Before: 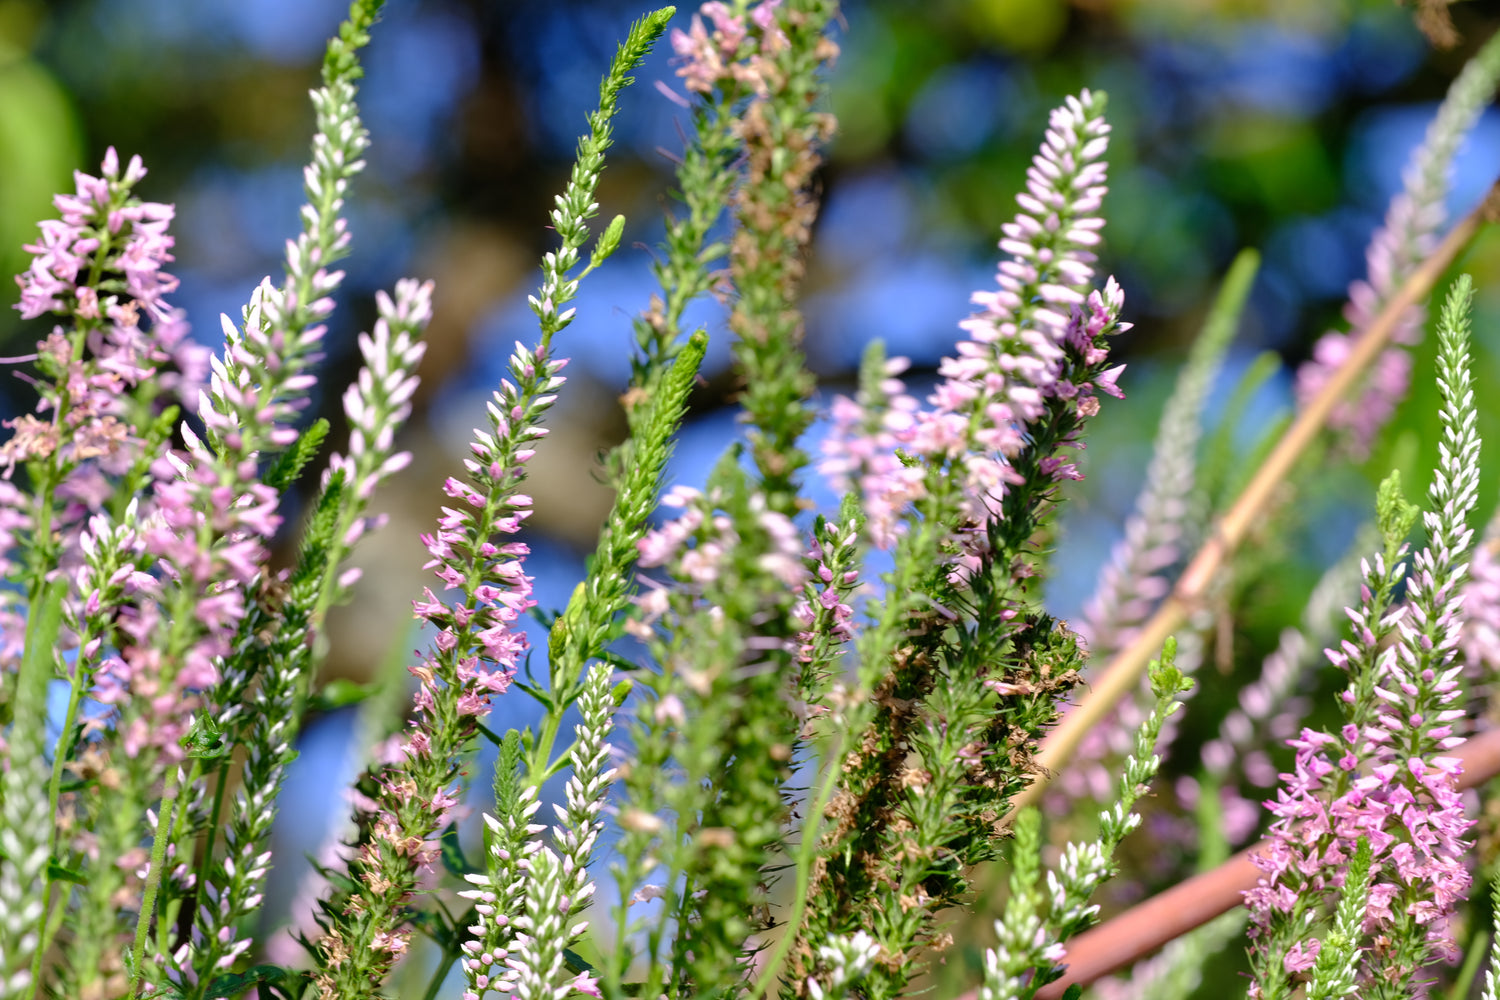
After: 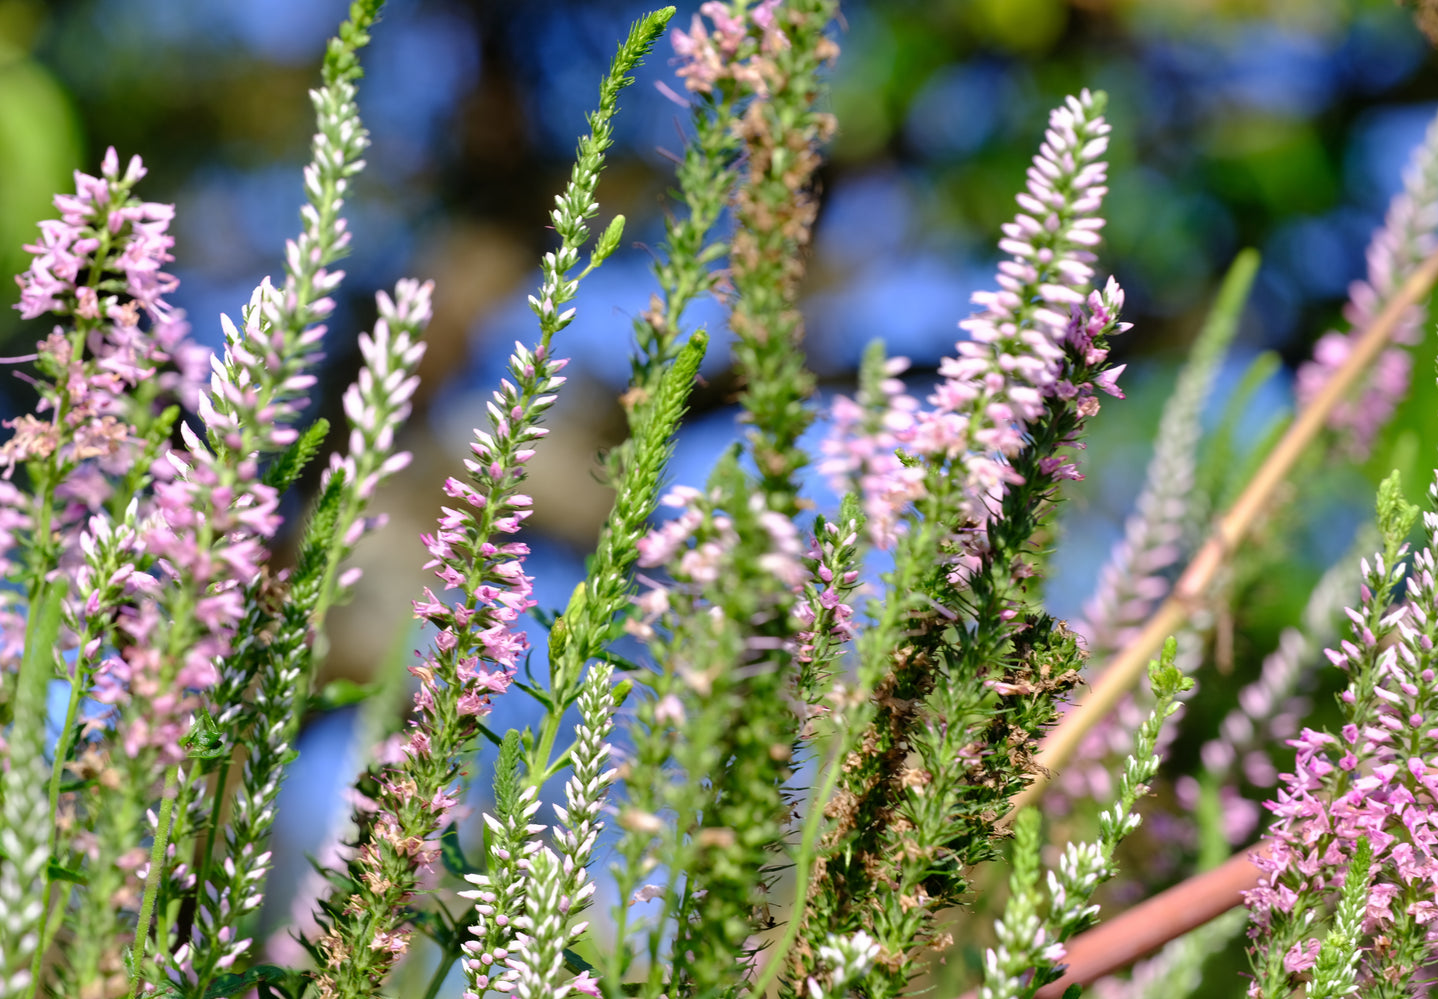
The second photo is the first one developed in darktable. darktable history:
crop: right 4.126%, bottom 0.031%
color balance: contrast -0.5%
